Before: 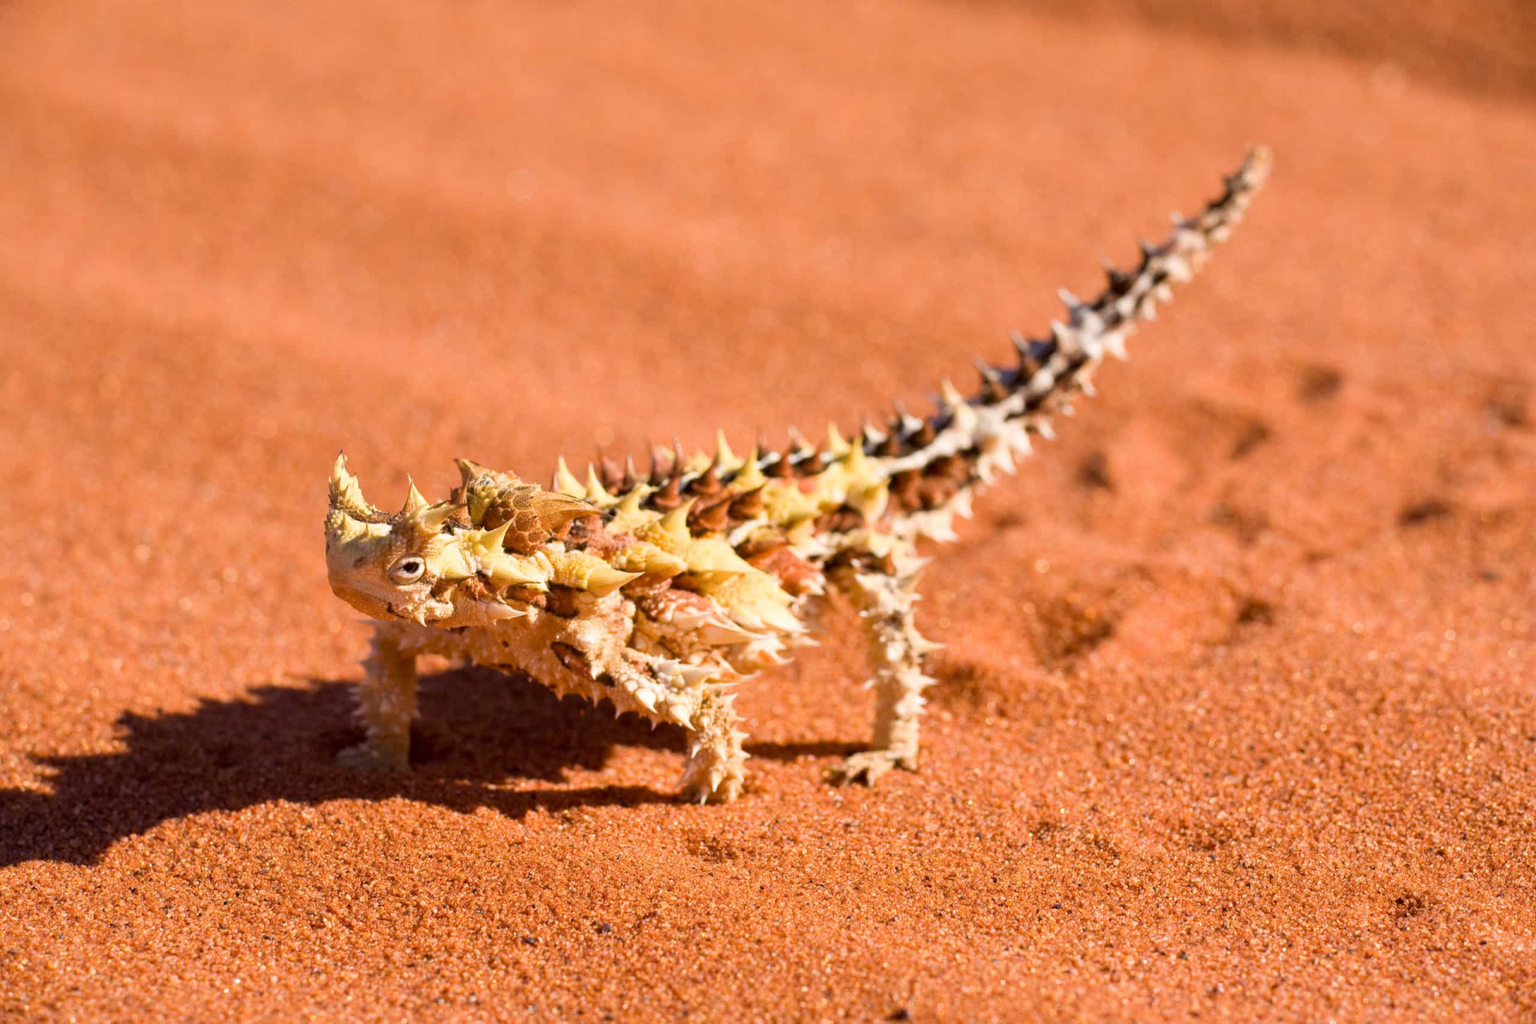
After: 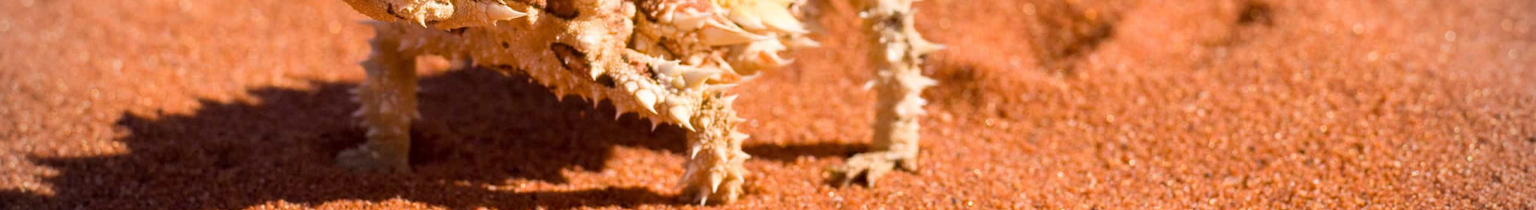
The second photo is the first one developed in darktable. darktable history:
vignetting: on, module defaults
crop and rotate: top 58.516%, bottom 20.929%
